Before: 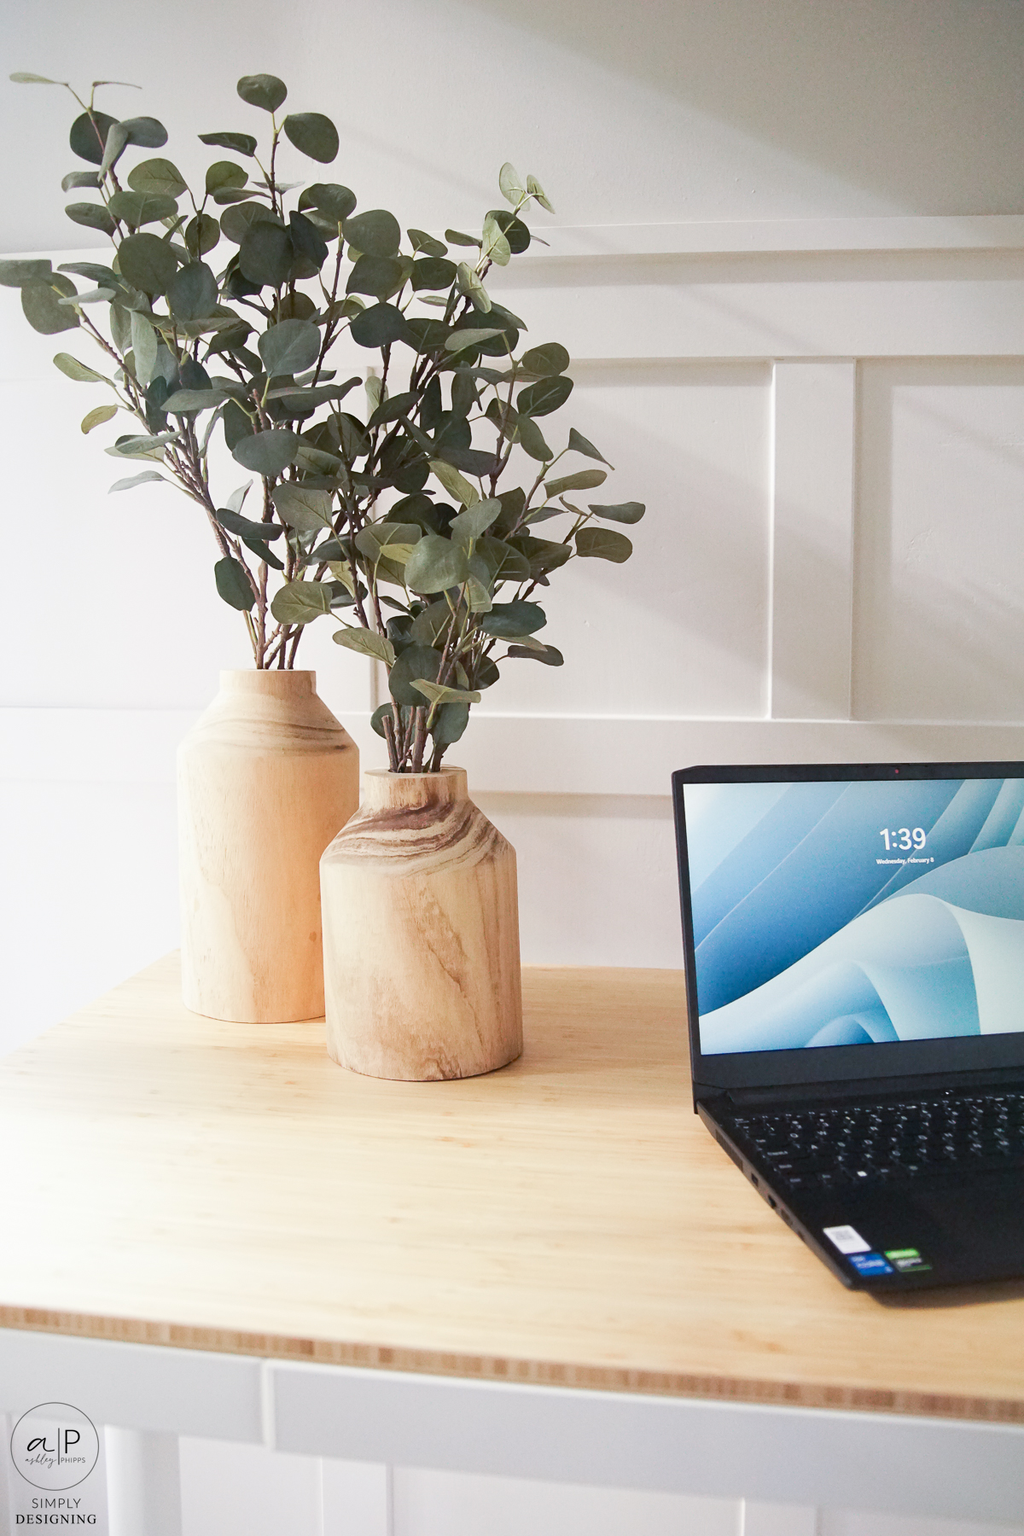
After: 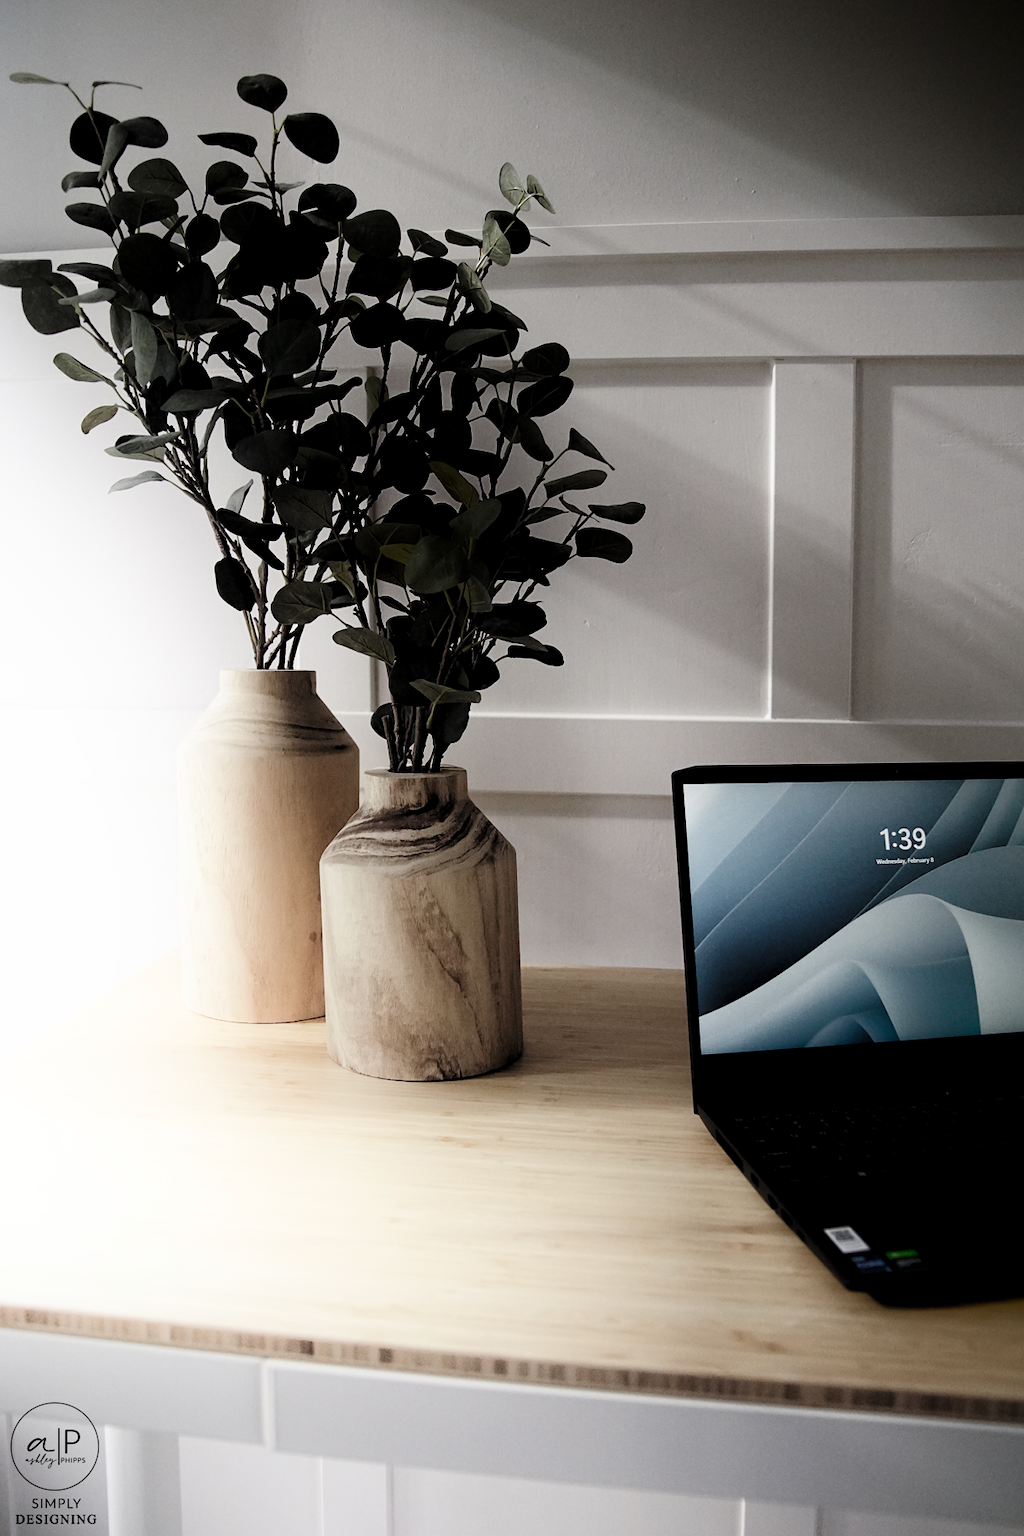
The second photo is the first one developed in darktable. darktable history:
levels: mode automatic, black 8.58%, gray 59.42%, levels [0, 0.445, 1]
shadows and highlights: shadows -90, highlights 90, soften with gaussian
